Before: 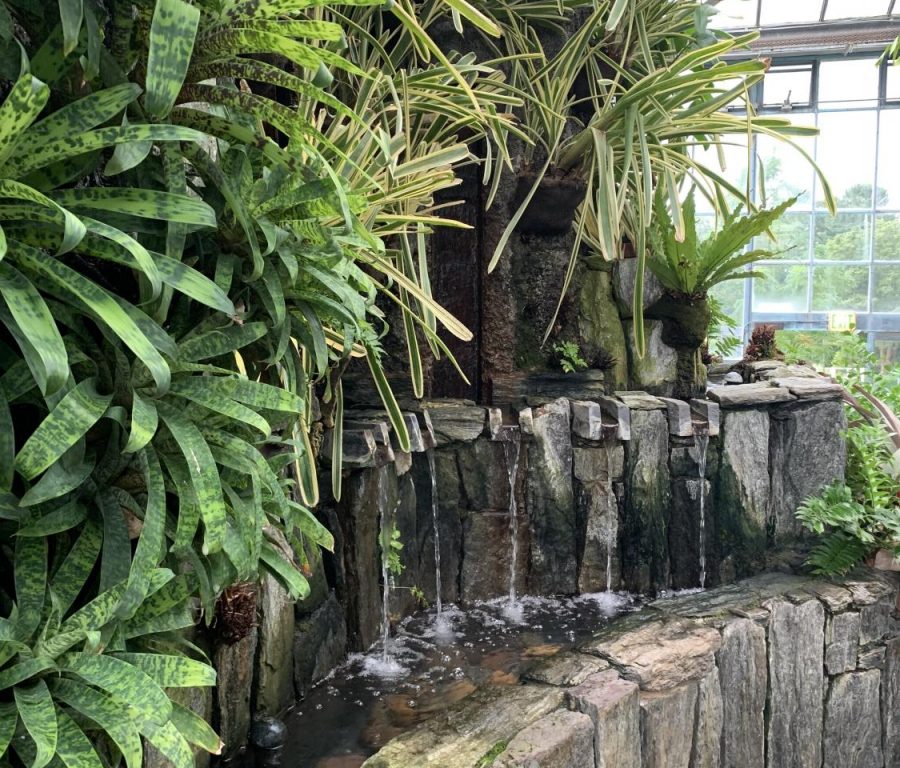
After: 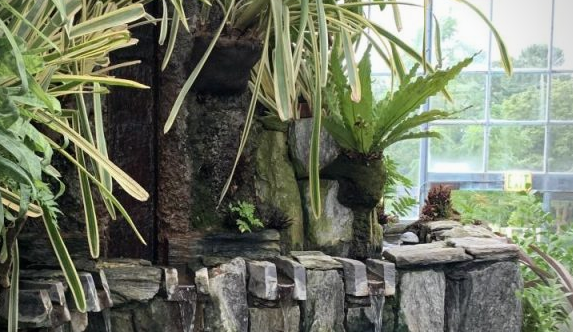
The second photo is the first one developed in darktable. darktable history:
exposure: exposure -0.05 EV
crop: left 36.005%, top 18.293%, right 0.31%, bottom 38.444%
vignetting: fall-off radius 60.92%
rotate and perspective: crop left 0, crop top 0
